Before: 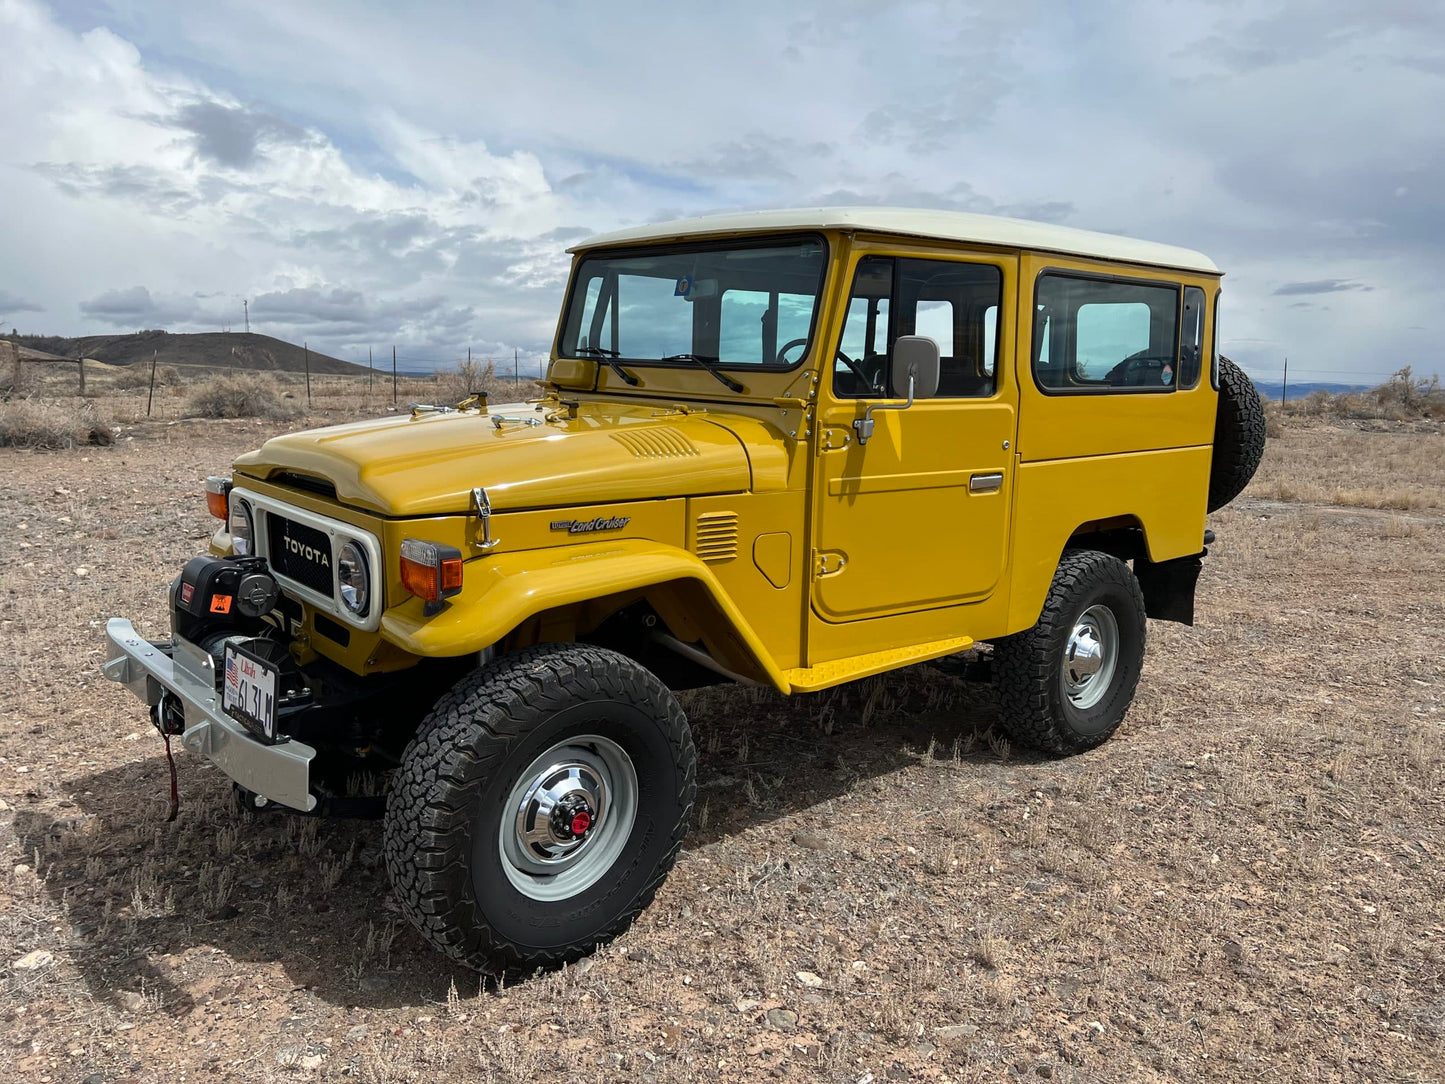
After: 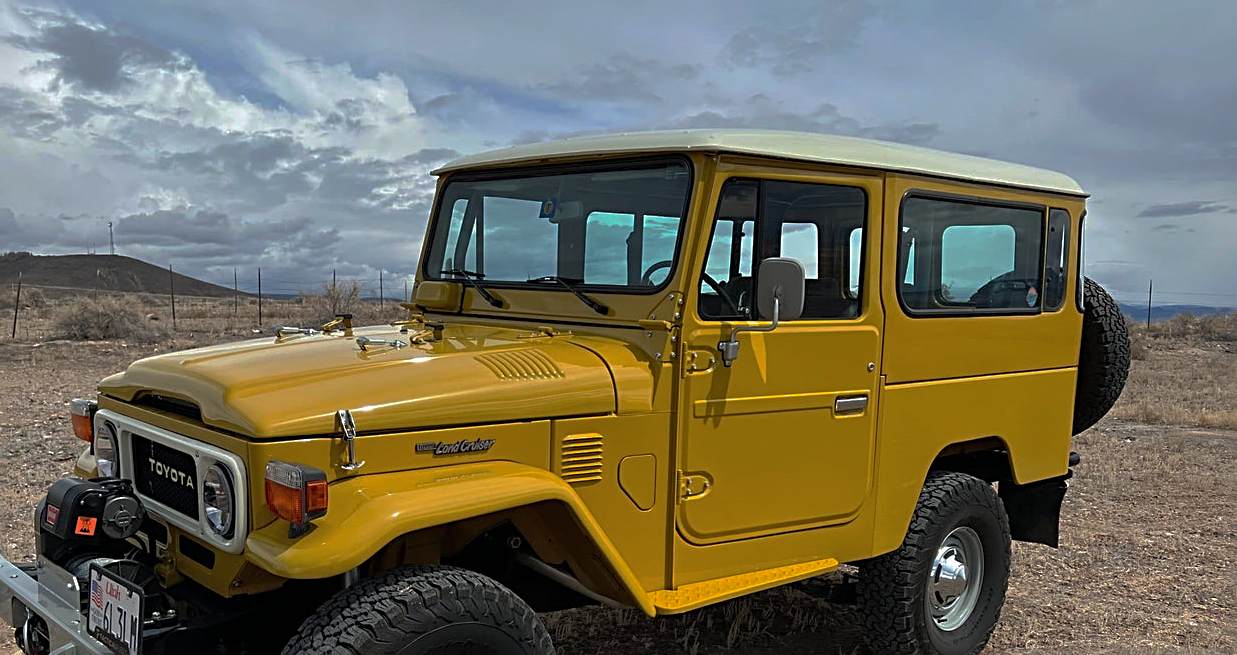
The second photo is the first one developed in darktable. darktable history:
tone equalizer: on, module defaults
shadows and highlights: shadows 40, highlights -60
sharpen: radius 2.767
base curve: curves: ch0 [(0, 0) (0.595, 0.418) (1, 1)], preserve colors none
crop and rotate: left 9.345%, top 7.22%, right 4.982%, bottom 32.331%
